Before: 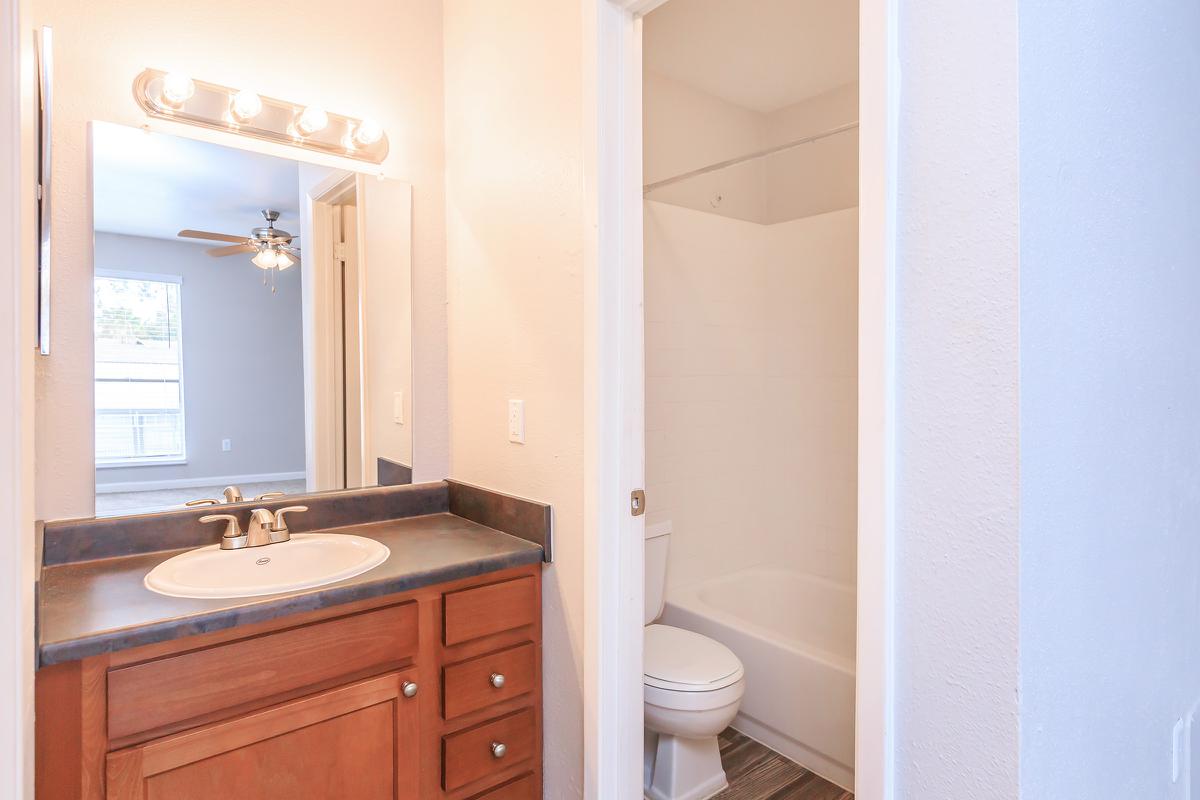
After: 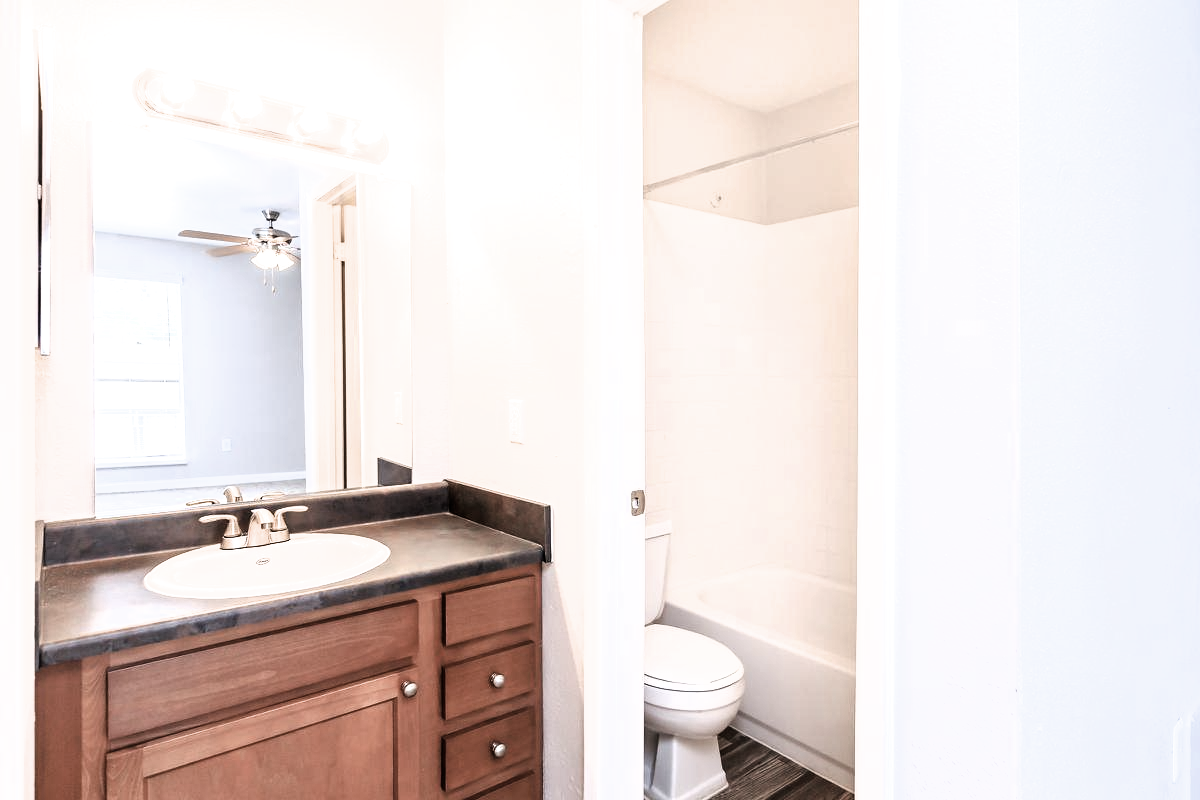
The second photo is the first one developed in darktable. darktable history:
contrast brightness saturation: contrast 0.1, saturation -0.354
filmic rgb: black relative exposure -8.27 EV, white relative exposure 2.2 EV, hardness 7.12, latitude 84.83%, contrast 1.691, highlights saturation mix -3.84%, shadows ↔ highlights balance -2.61%
